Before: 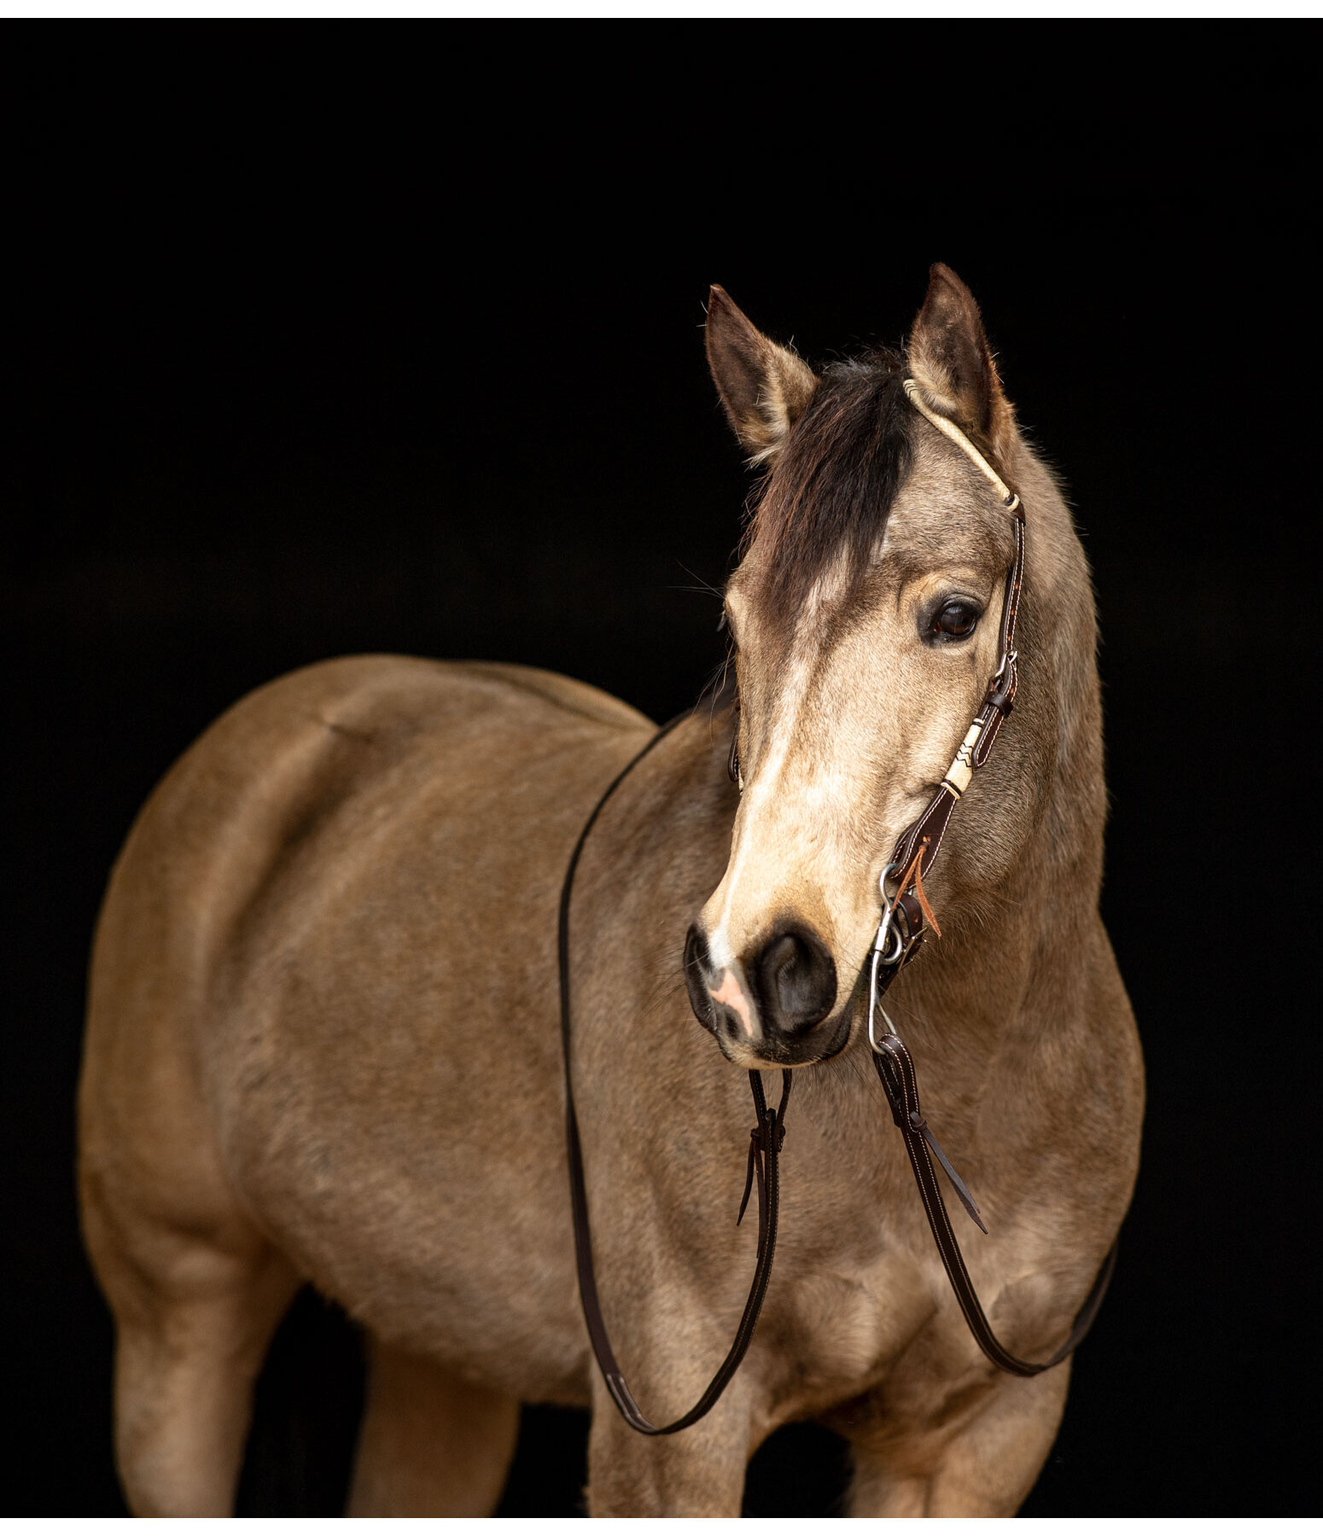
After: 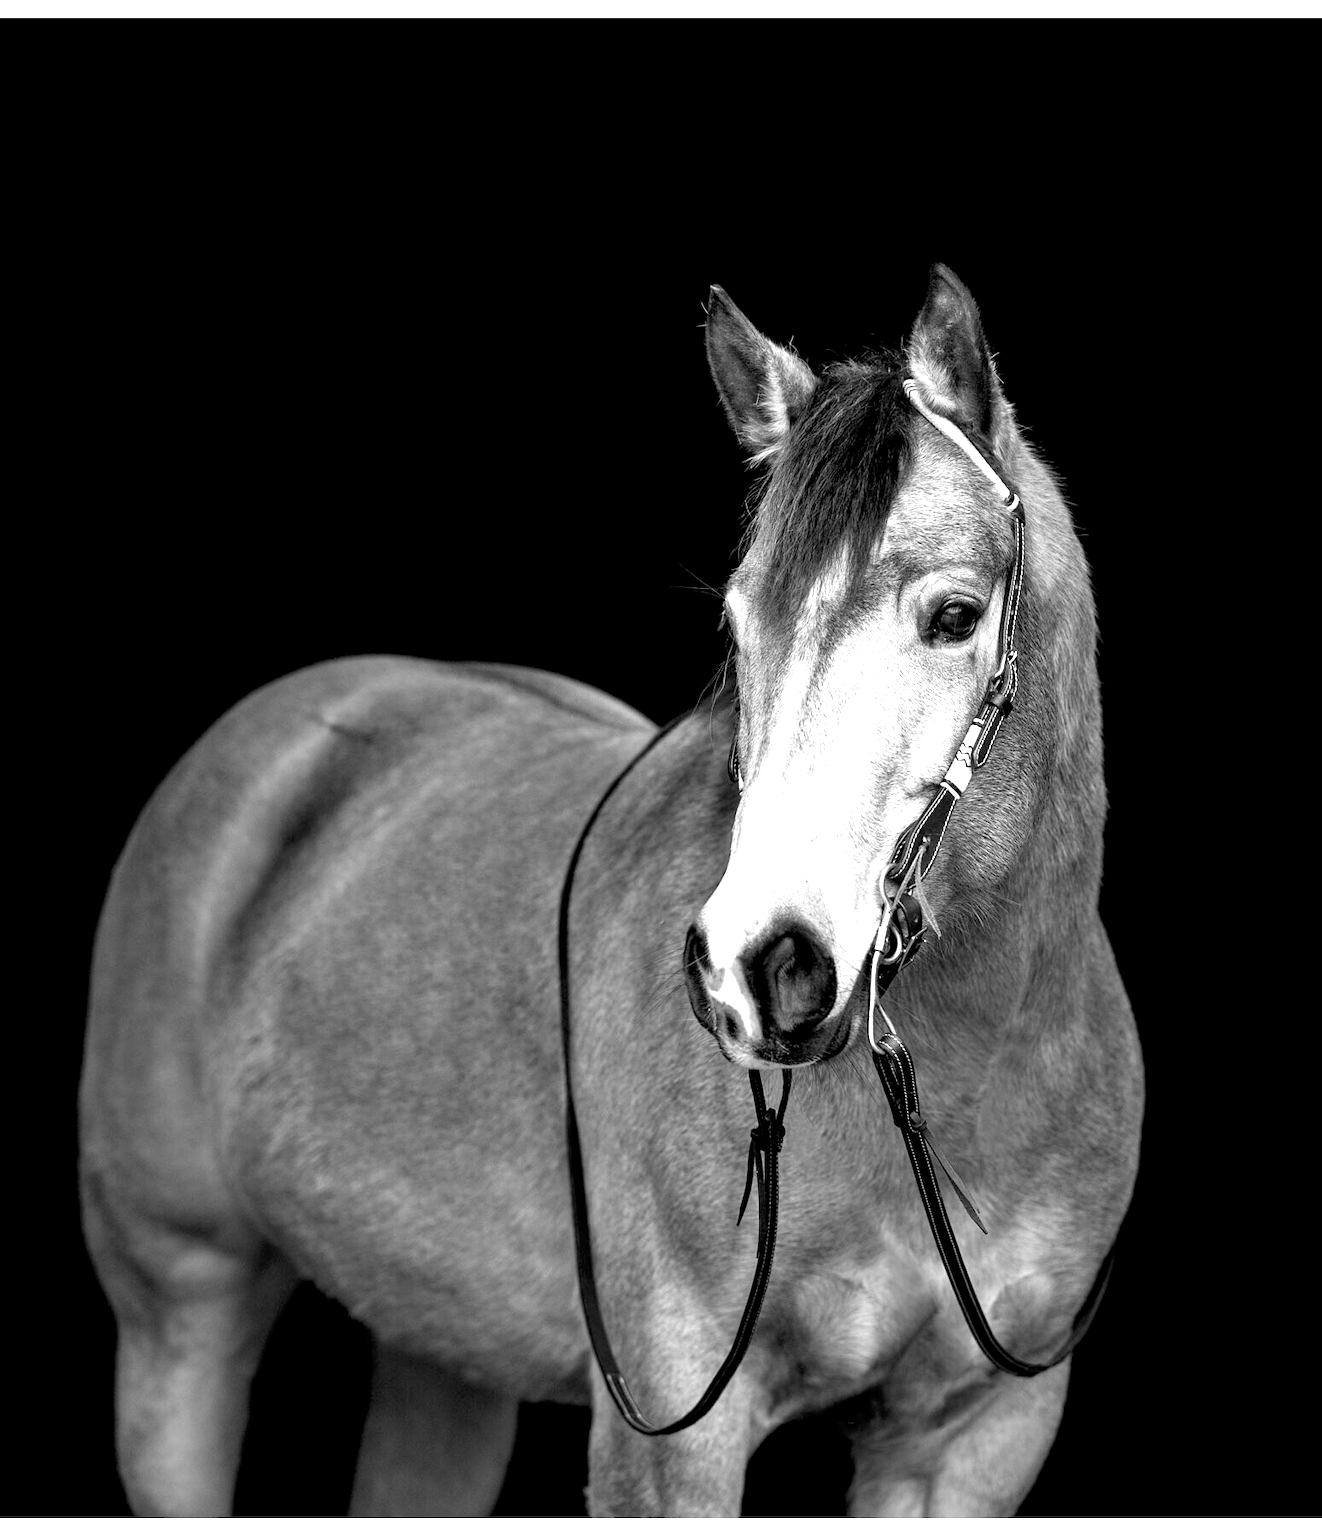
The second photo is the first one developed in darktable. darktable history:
exposure: black level correction 0.008, exposure 0.979 EV, compensate highlight preservation false
color balance rgb: perceptual saturation grading › global saturation 25%, global vibrance 20%
monochrome: on, module defaults
